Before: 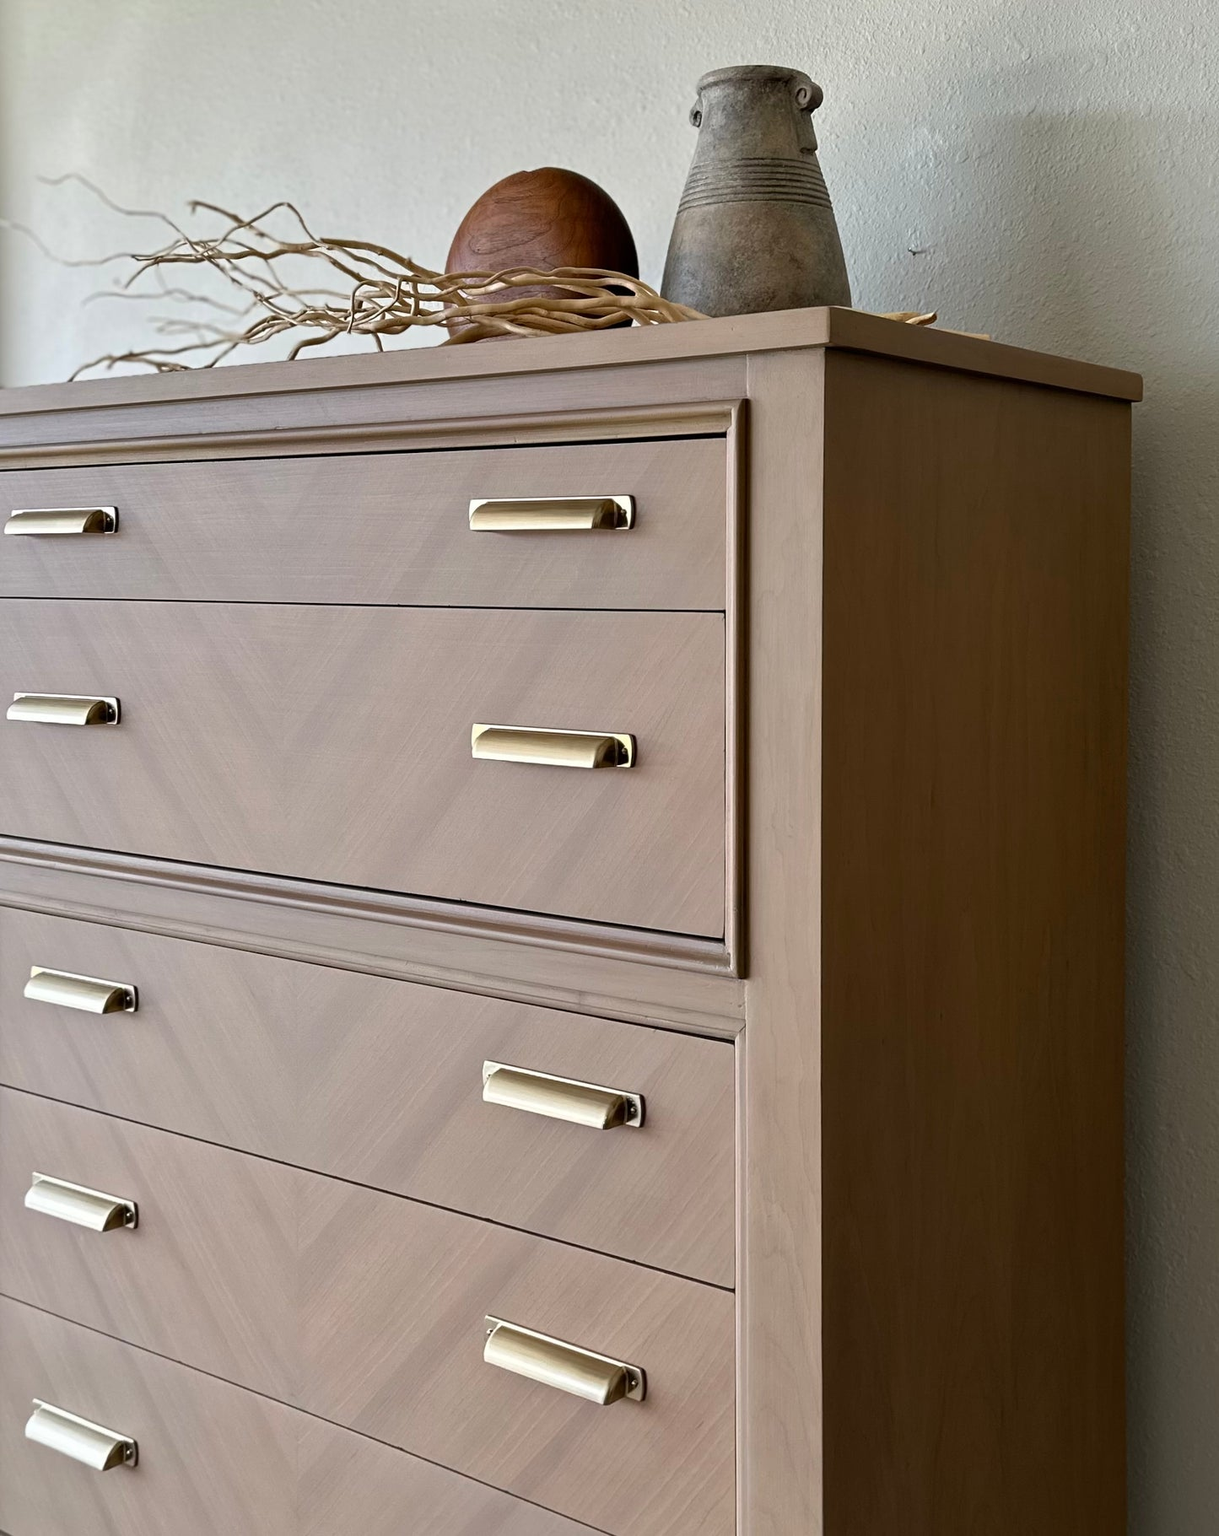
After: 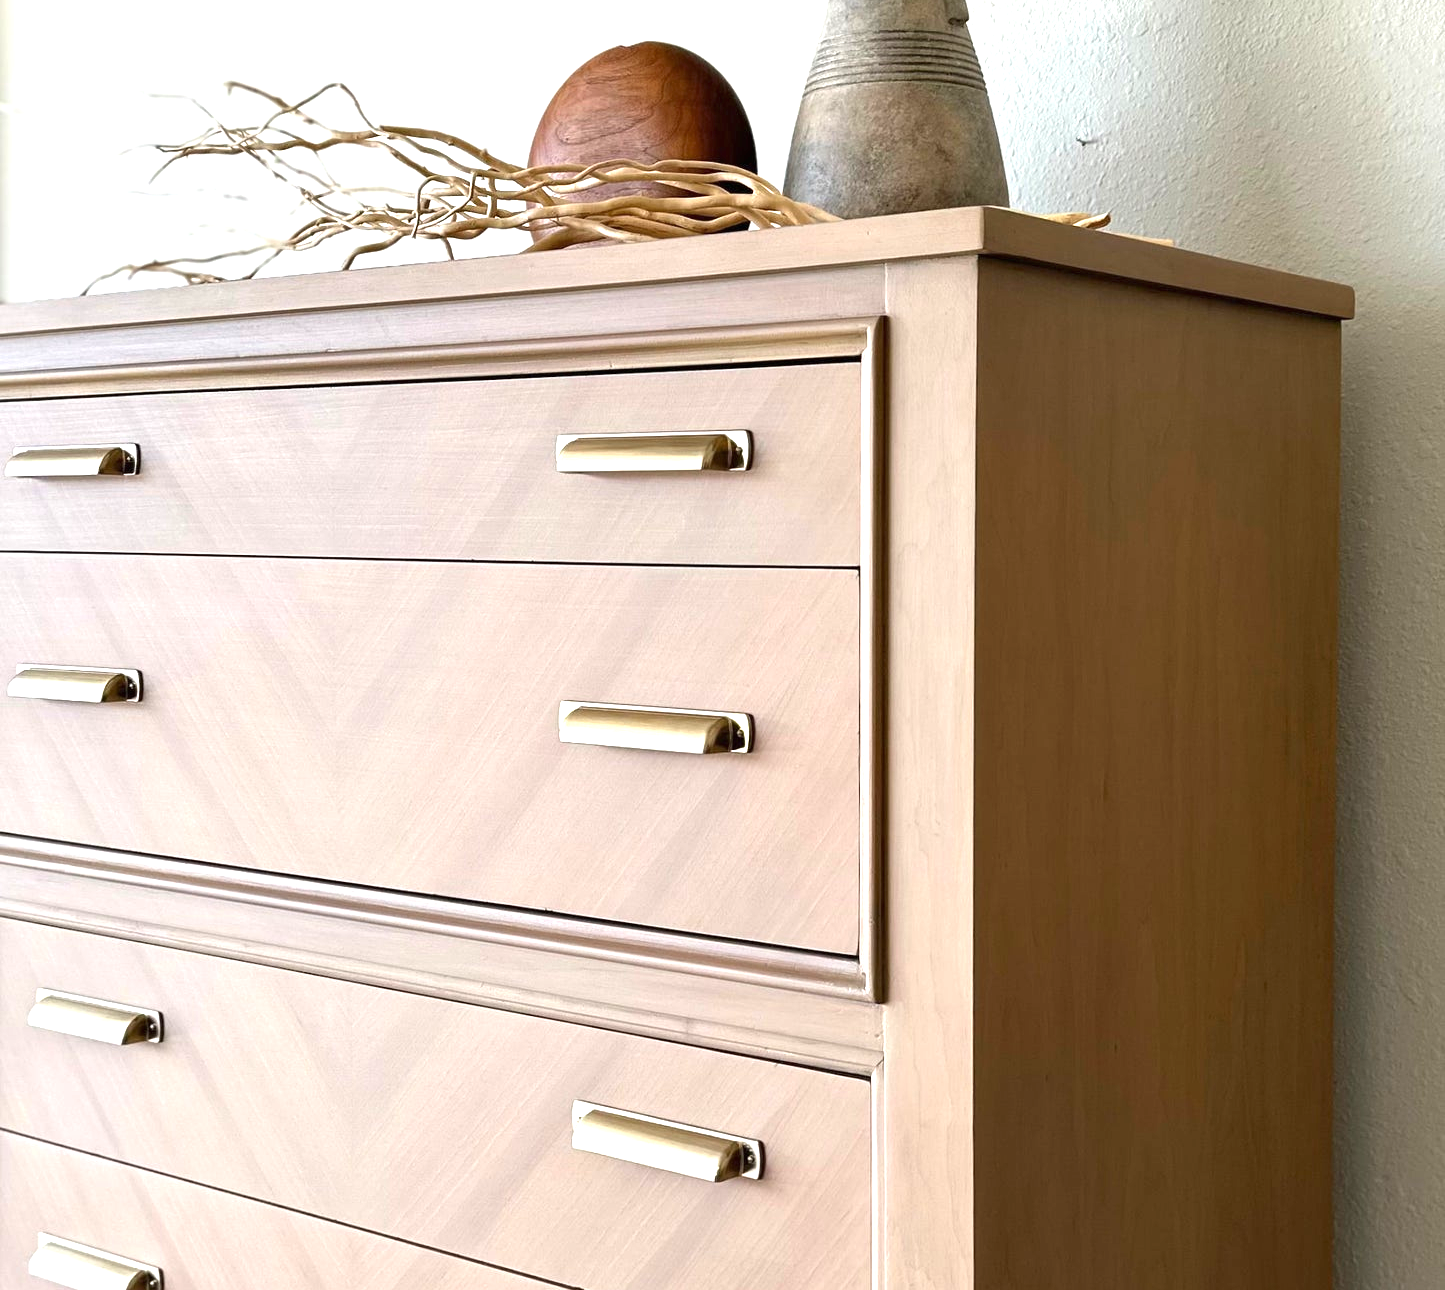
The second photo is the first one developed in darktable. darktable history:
exposure: black level correction 0, exposure 1.199 EV, compensate highlight preservation false
crop and rotate: top 8.622%, bottom 20.522%
